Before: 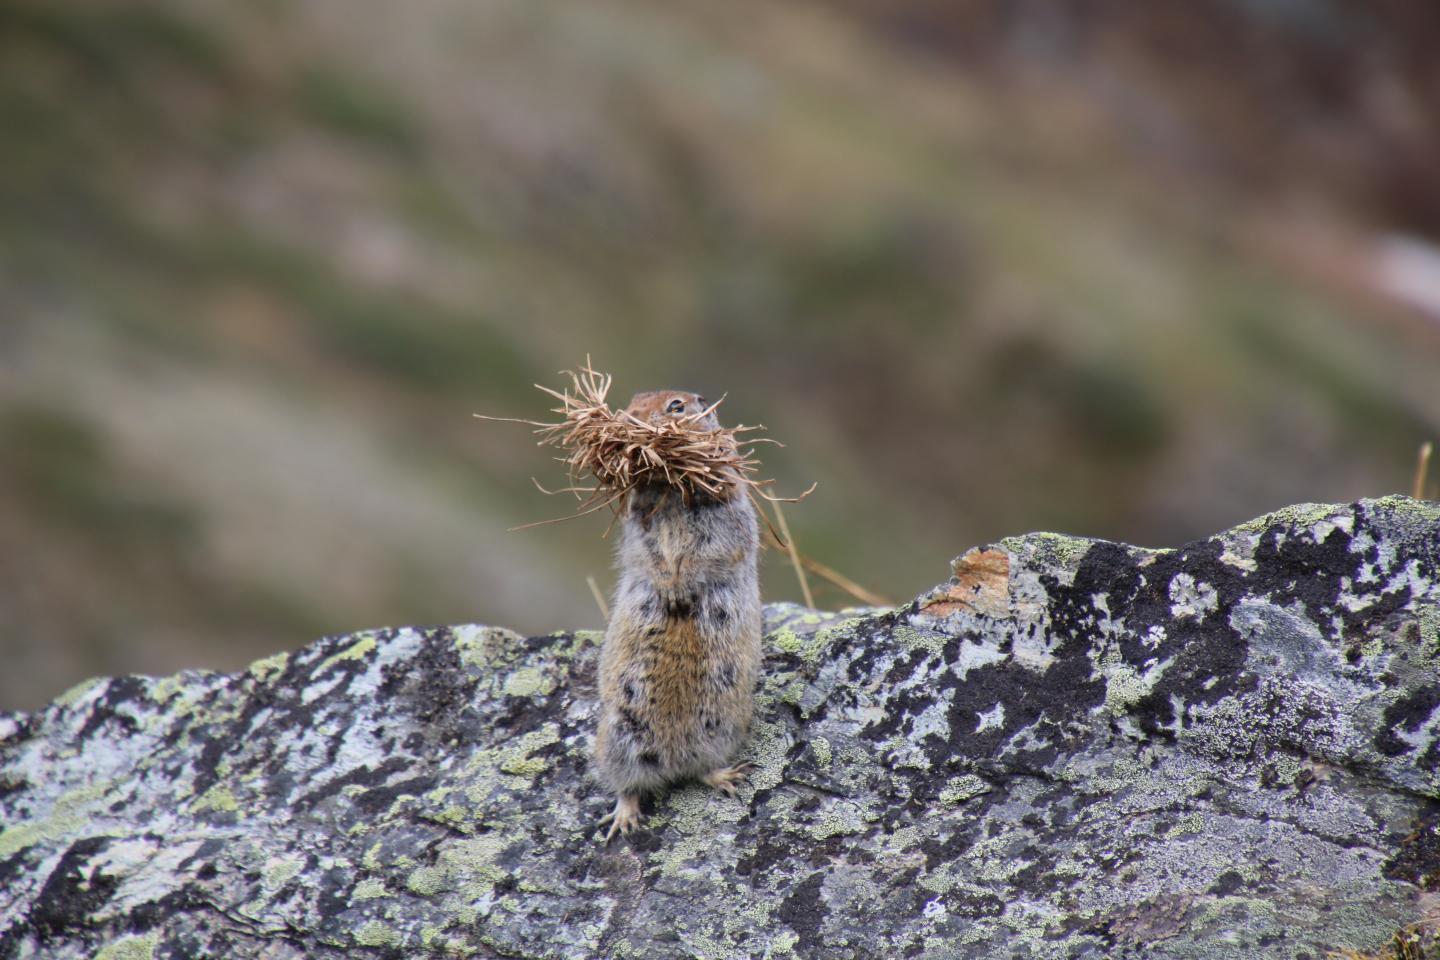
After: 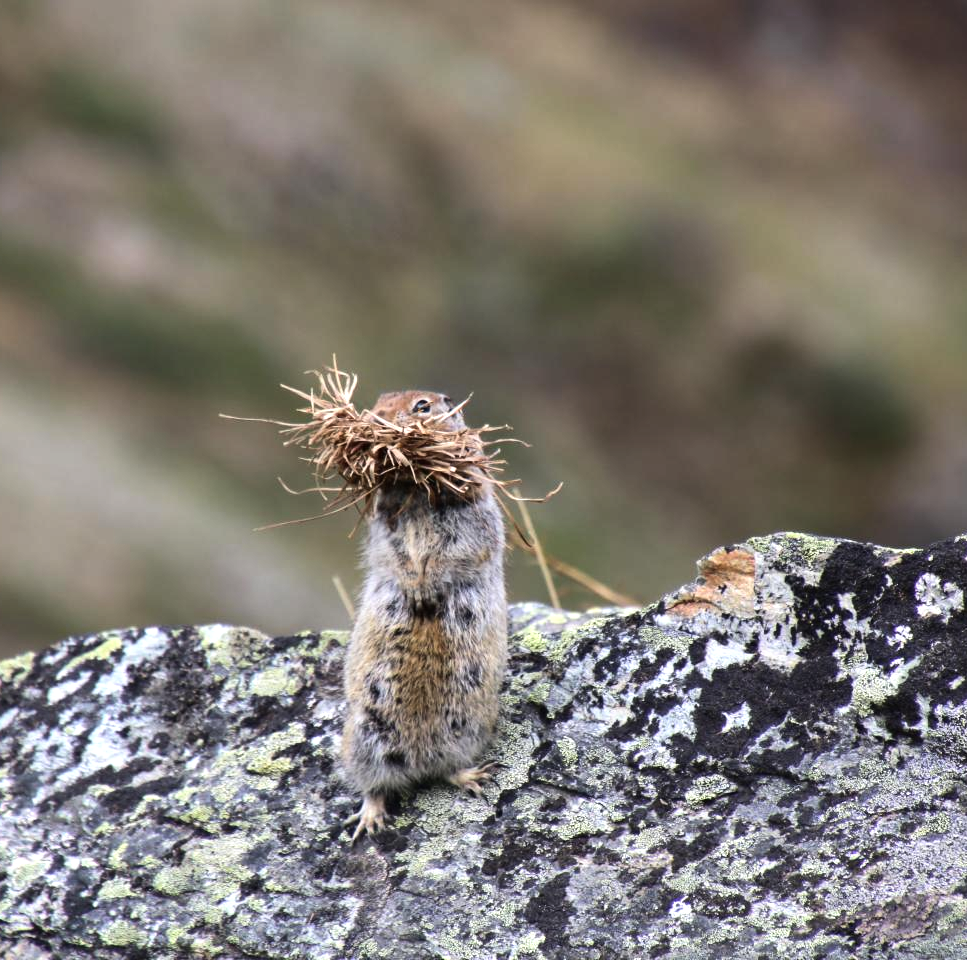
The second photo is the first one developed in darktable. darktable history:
crop and rotate: left 17.645%, right 15.164%
tone equalizer: -8 EV -0.774 EV, -7 EV -0.694 EV, -6 EV -0.636 EV, -5 EV -0.399 EV, -3 EV 0.39 EV, -2 EV 0.6 EV, -1 EV 0.679 EV, +0 EV 0.731 EV, edges refinement/feathering 500, mask exposure compensation -1.57 EV, preserve details no
